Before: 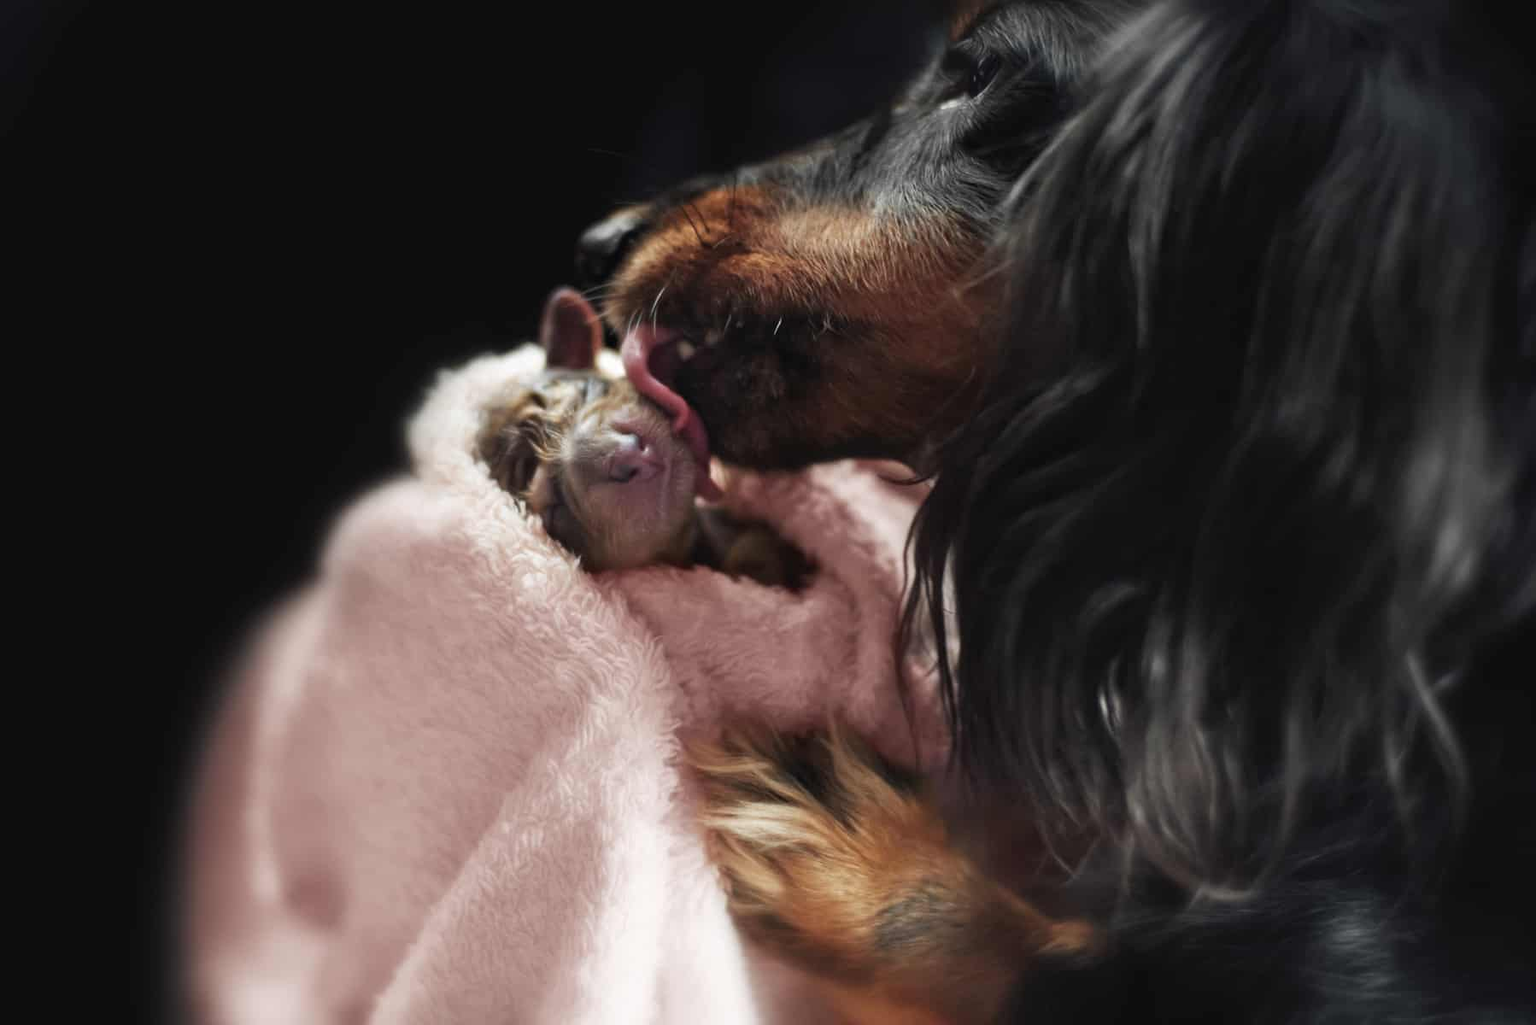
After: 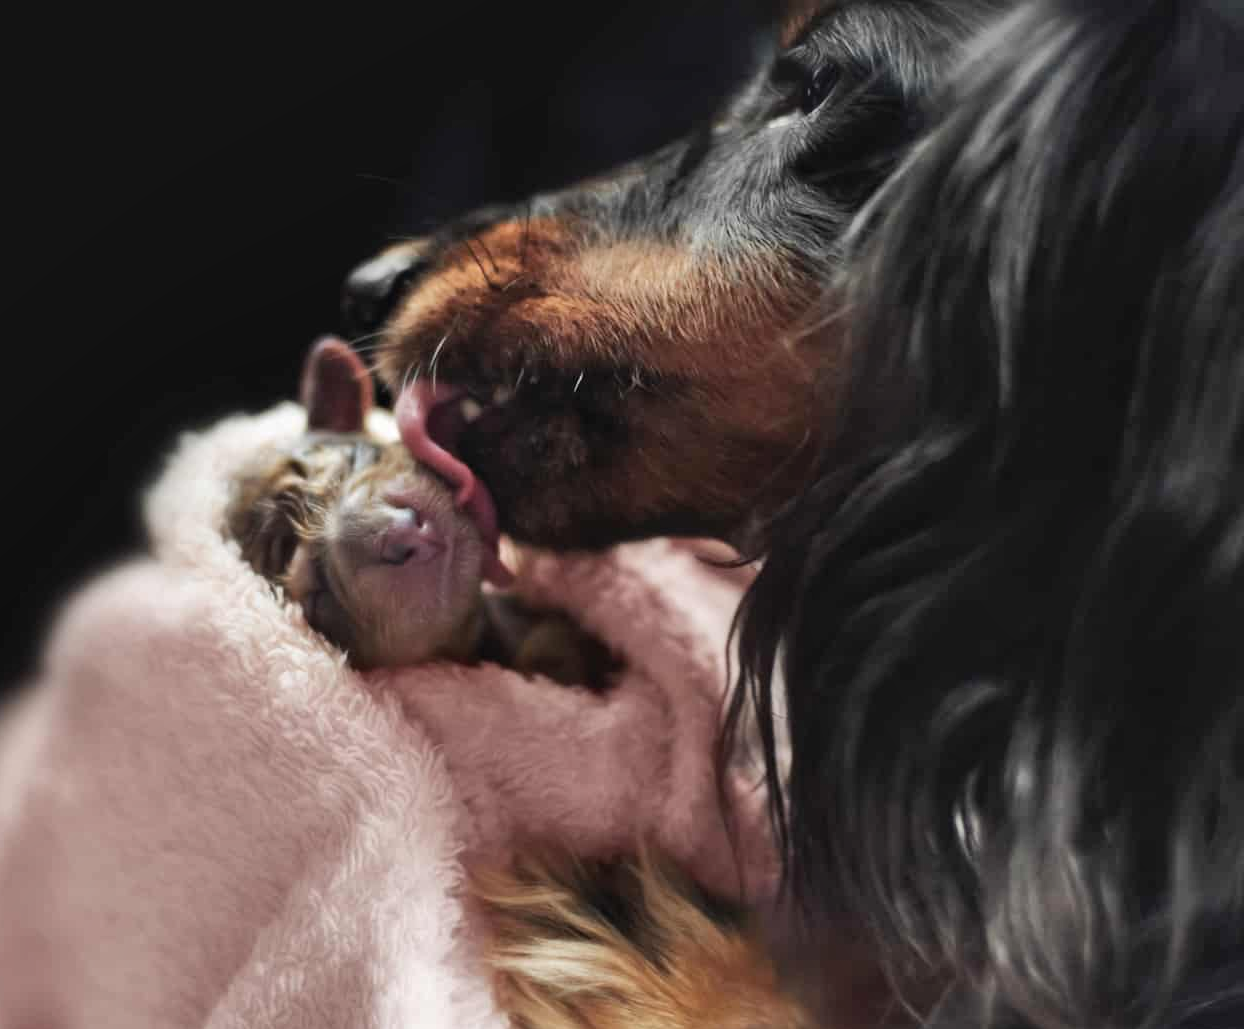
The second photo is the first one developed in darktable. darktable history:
shadows and highlights: radius 116.93, shadows 42.44, highlights -62.08, soften with gaussian
crop: left 18.518%, right 12.216%, bottom 14.219%
